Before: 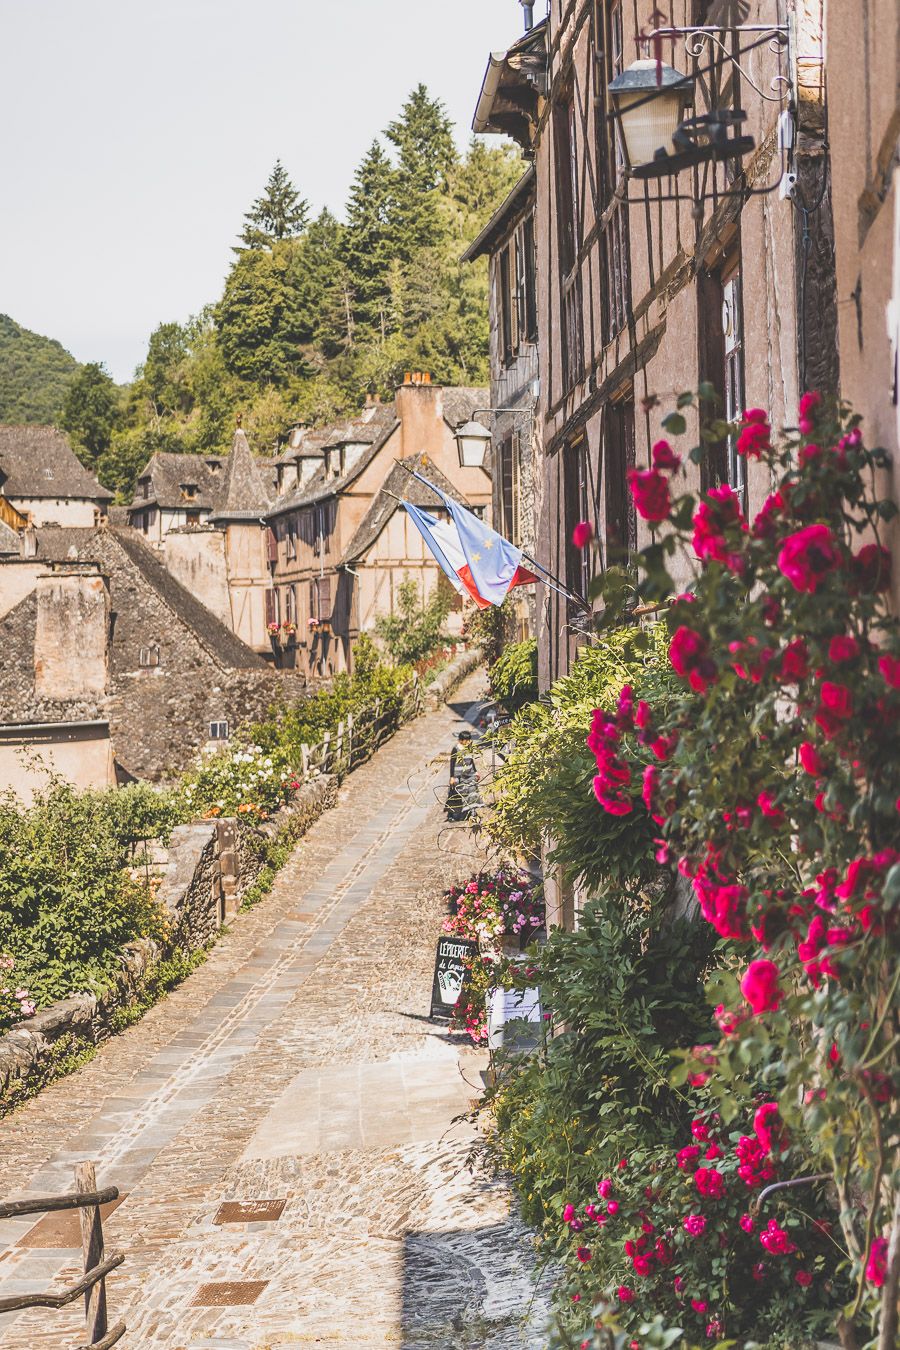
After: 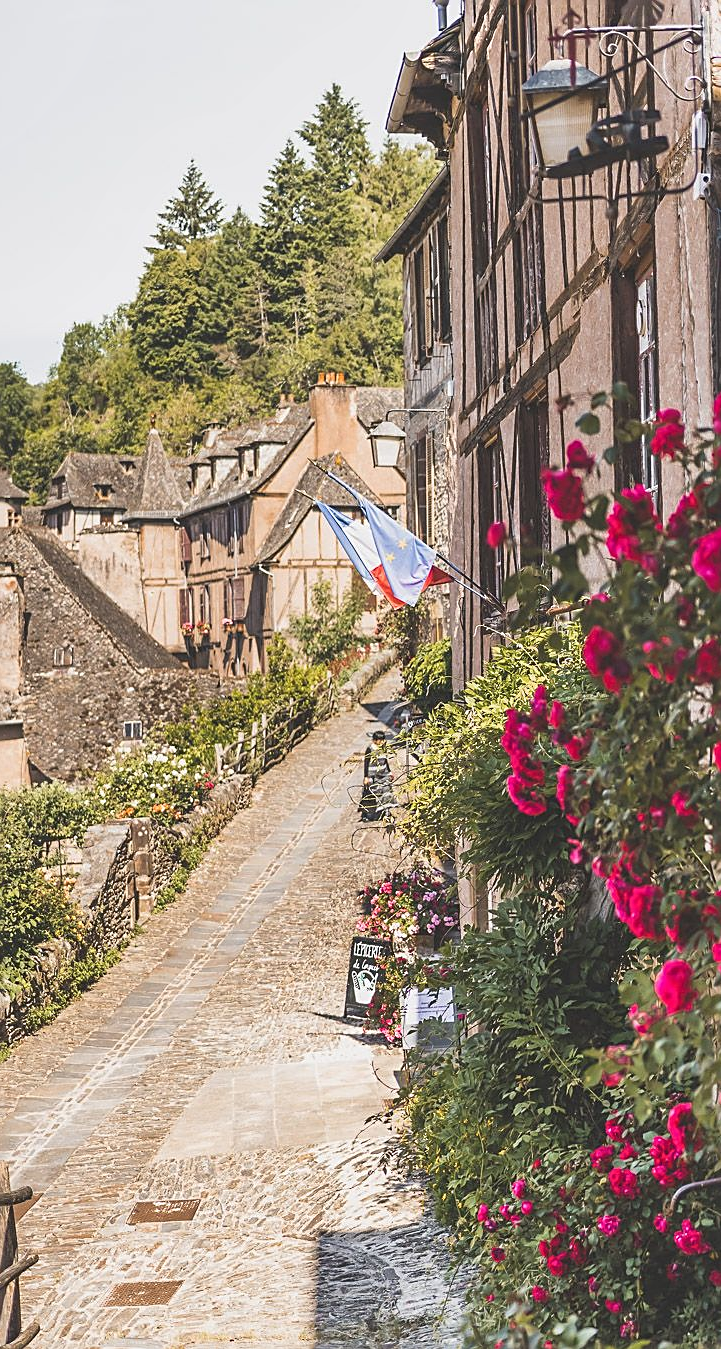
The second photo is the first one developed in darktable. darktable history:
crop and rotate: left 9.572%, right 10.254%
sharpen: on, module defaults
tone equalizer: mask exposure compensation -0.51 EV
